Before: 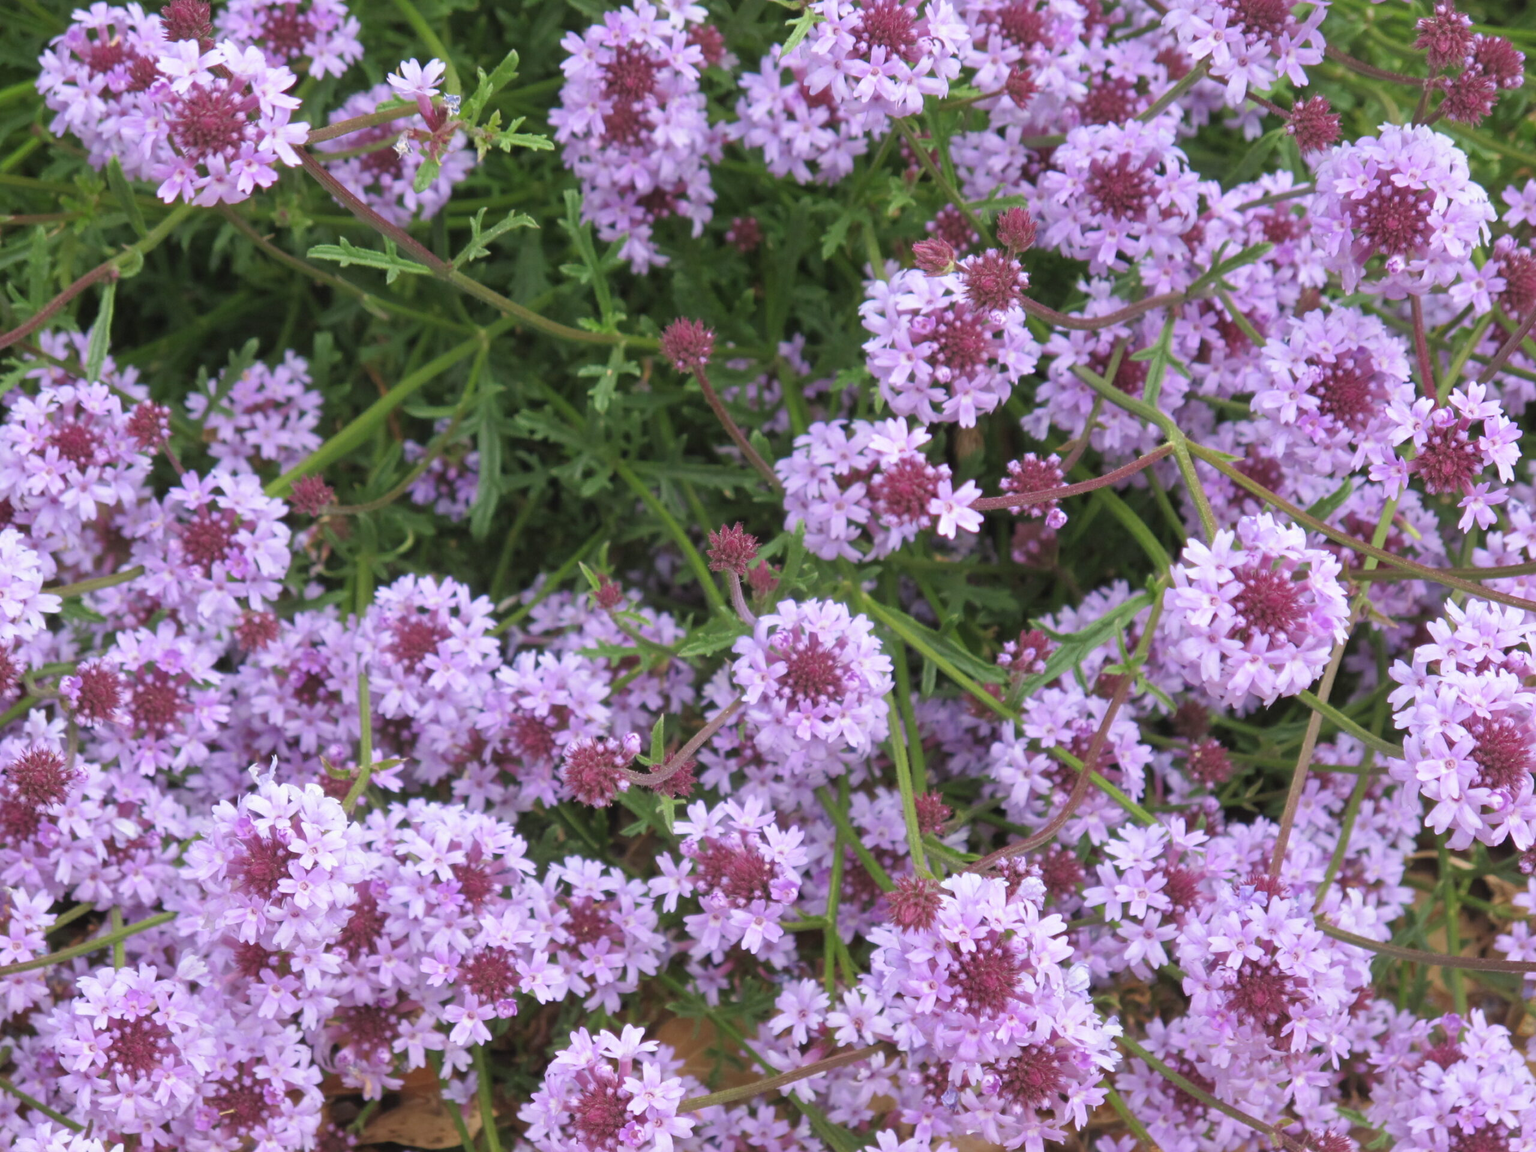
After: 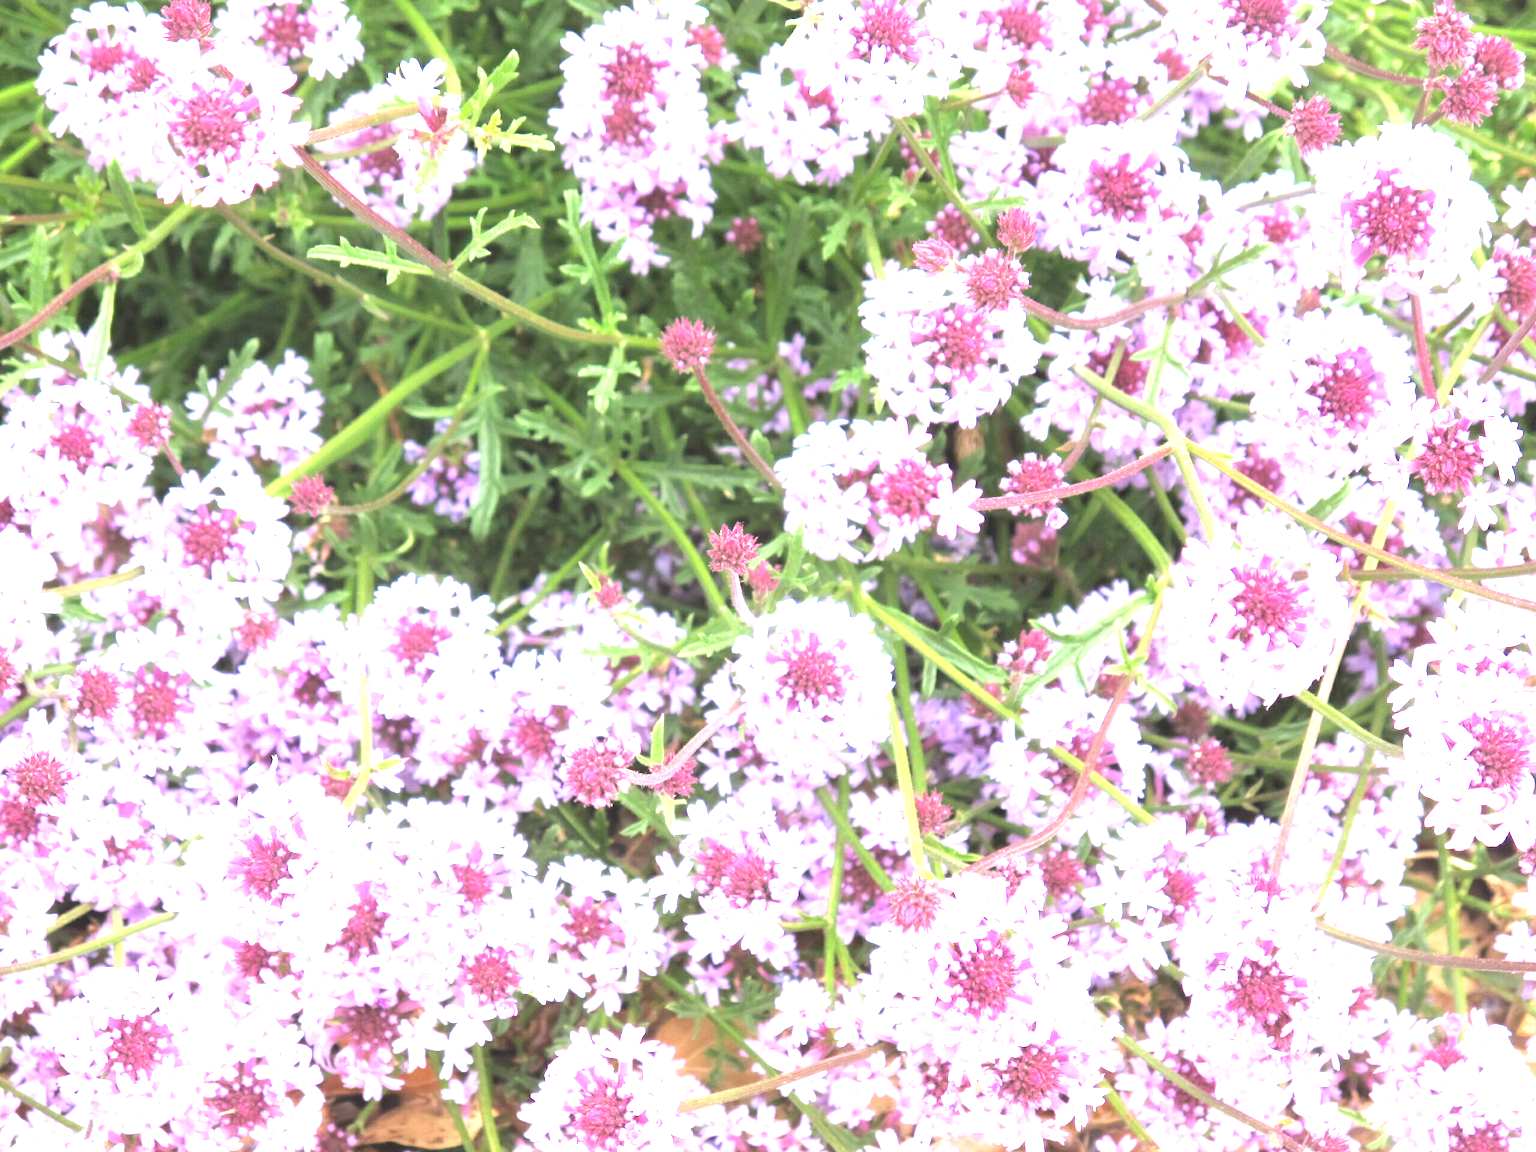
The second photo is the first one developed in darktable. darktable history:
exposure: black level correction 0, exposure 2.138 EV, compensate exposure bias true, compensate highlight preservation false
color balance: on, module defaults
